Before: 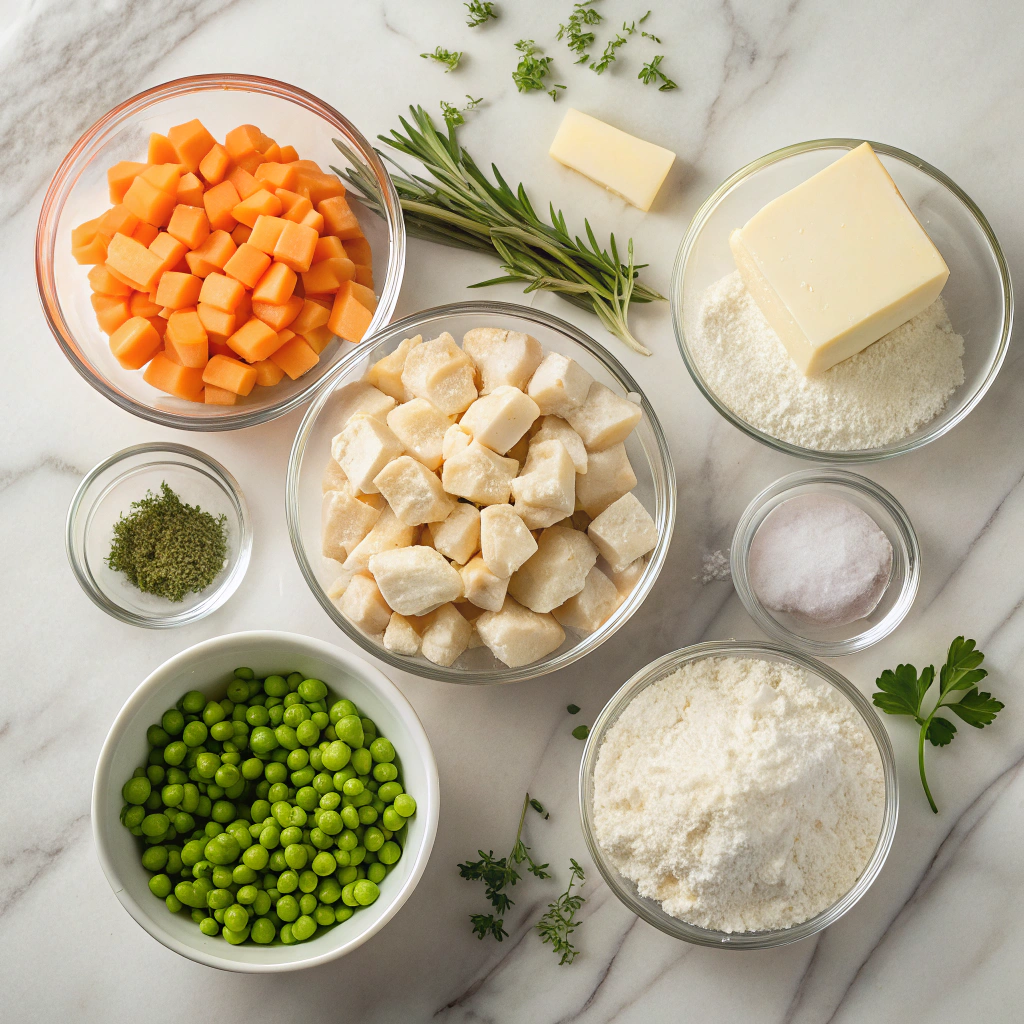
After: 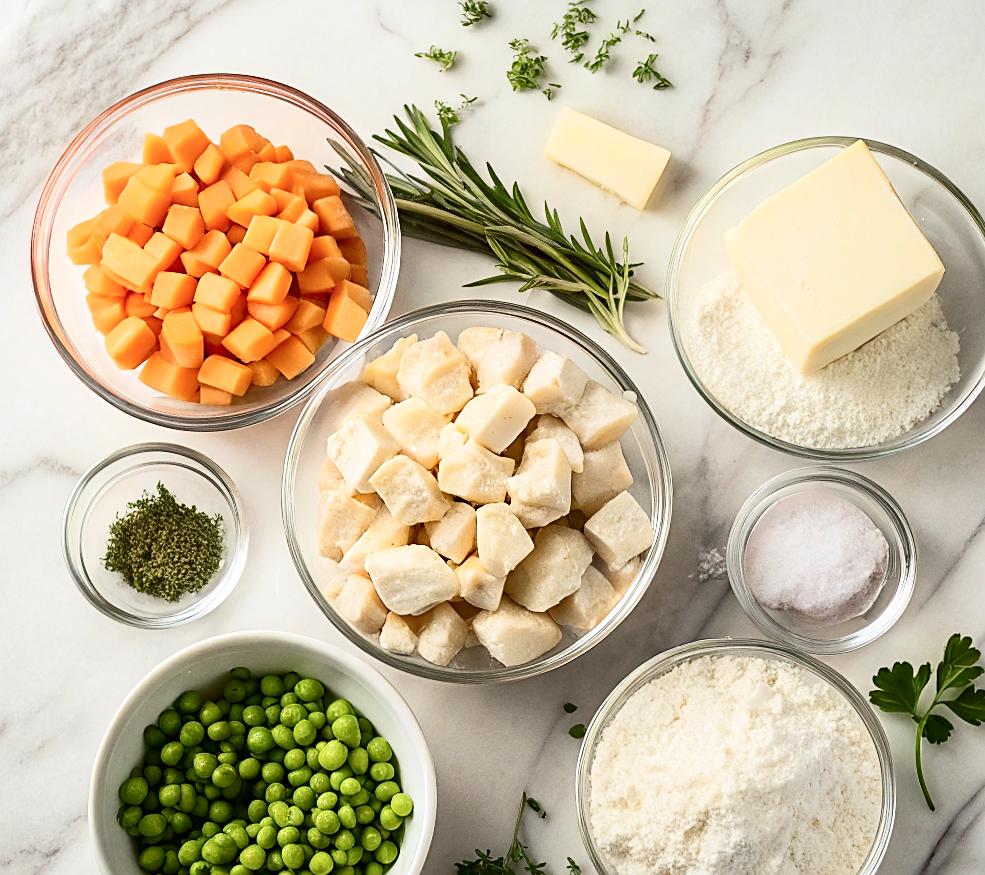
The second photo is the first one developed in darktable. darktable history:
crop and rotate: angle 0.2°, left 0.275%, right 3.127%, bottom 14.18%
sharpen: on, module defaults
contrast brightness saturation: contrast 0.28
